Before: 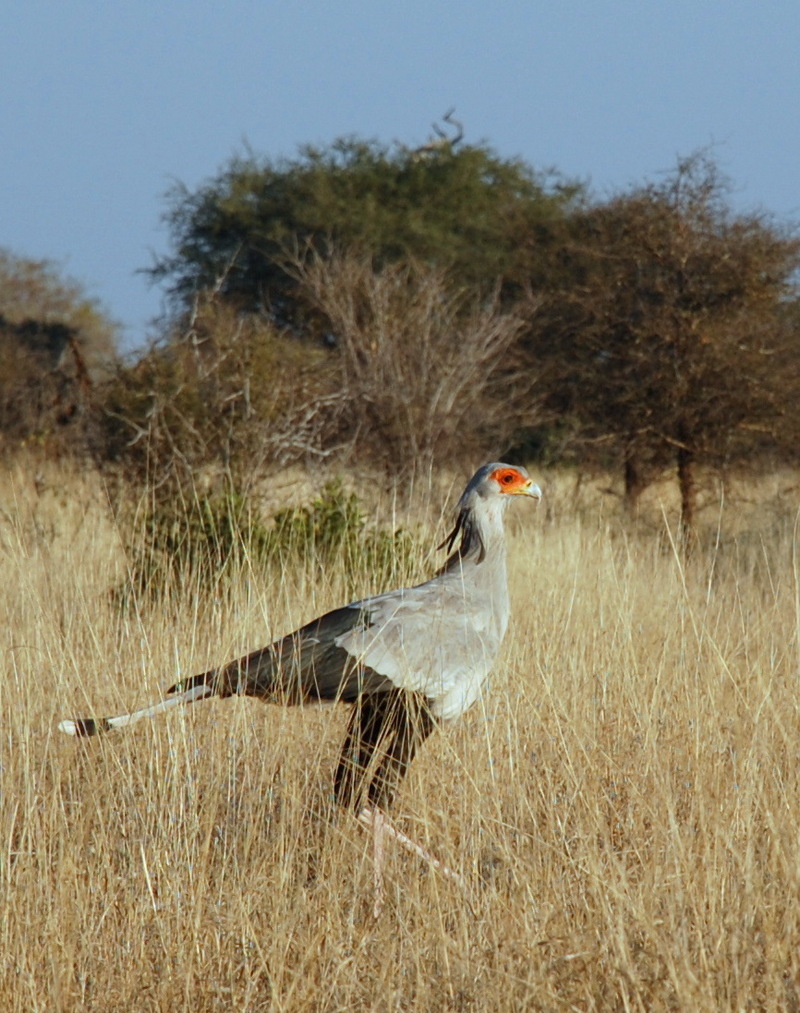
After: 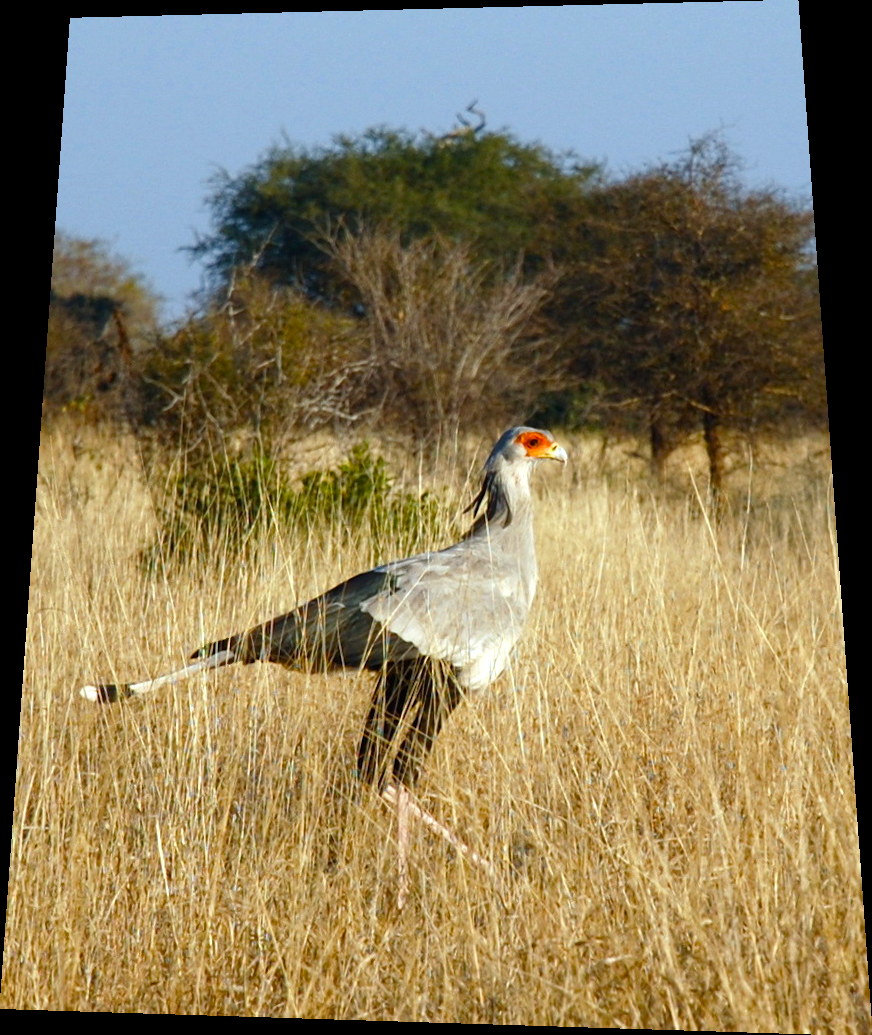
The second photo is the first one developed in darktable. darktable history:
color balance rgb: shadows lift › chroma 4.21%, shadows lift › hue 252.22°, highlights gain › chroma 1.36%, highlights gain › hue 50.24°, perceptual saturation grading › mid-tones 6.33%, perceptual saturation grading › shadows 72.44%, perceptual brilliance grading › highlights 11.59%, contrast 5.05%
rotate and perspective: rotation 0.128°, lens shift (vertical) -0.181, lens shift (horizontal) -0.044, shear 0.001, automatic cropping off
